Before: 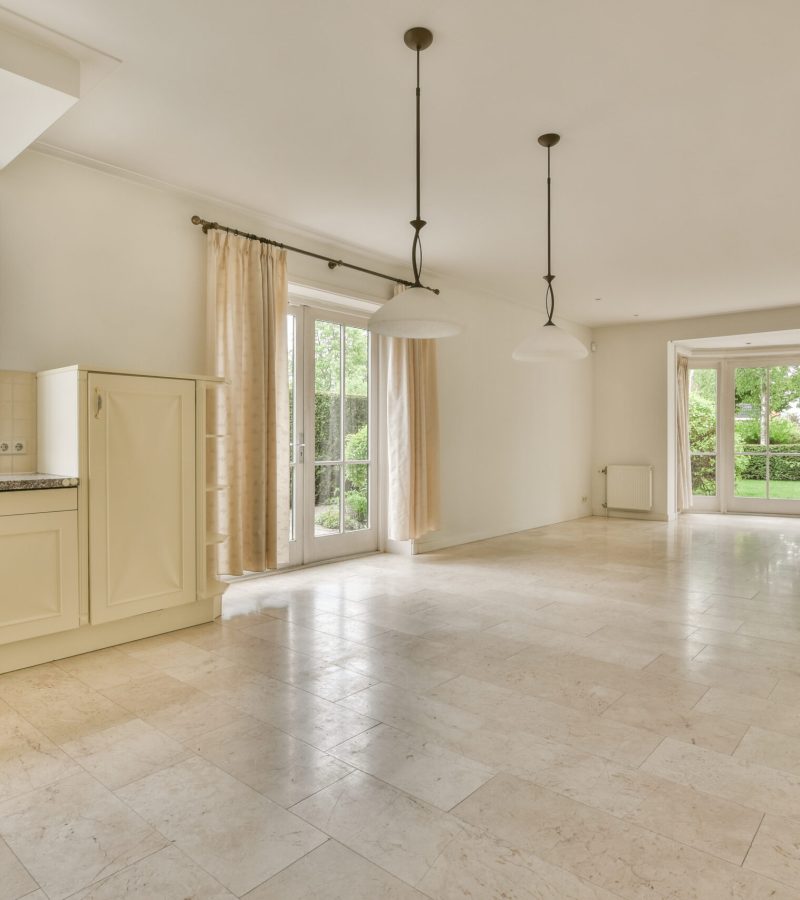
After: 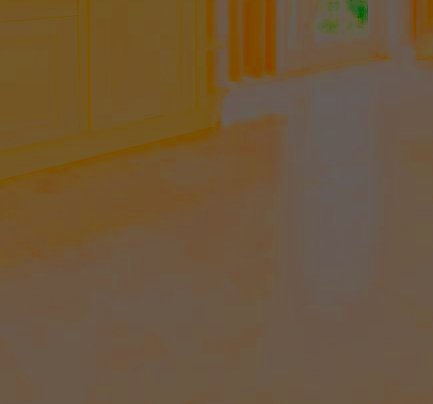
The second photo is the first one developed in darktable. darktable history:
crop and rotate: top 54.903%, right 45.855%, bottom 0.196%
color zones: curves: ch0 [(0, 0.5) (0.125, 0.4) (0.25, 0.5) (0.375, 0.4) (0.5, 0.4) (0.625, 0.35) (0.75, 0.35) (0.875, 0.5)]; ch1 [(0, 0.35) (0.125, 0.45) (0.25, 0.35) (0.375, 0.35) (0.5, 0.35) (0.625, 0.35) (0.75, 0.45) (0.875, 0.35)]; ch2 [(0, 0.6) (0.125, 0.5) (0.25, 0.5) (0.375, 0.6) (0.5, 0.6) (0.625, 0.5) (0.75, 0.5) (0.875, 0.5)]
filmic rgb: black relative exposure -2.91 EV, white relative exposure 4.56 EV, hardness 1.7, contrast 1.265
exposure: black level correction 0, exposure 1.484 EV, compensate highlight preservation false
sharpen: on, module defaults
color balance rgb: shadows lift › chroma 3.256%, shadows lift › hue 278.36°, highlights gain › chroma 1.706%, highlights gain › hue 56.17°, global offset › chroma 0.257%, global offset › hue 258.1°, perceptual saturation grading › global saturation 24.112%, perceptual saturation grading › highlights -23.378%, perceptual saturation grading › mid-tones 23.833%, perceptual saturation grading › shadows 40.346%, global vibrance 21.645%
contrast brightness saturation: contrast -0.976, brightness -0.167, saturation 0.75
